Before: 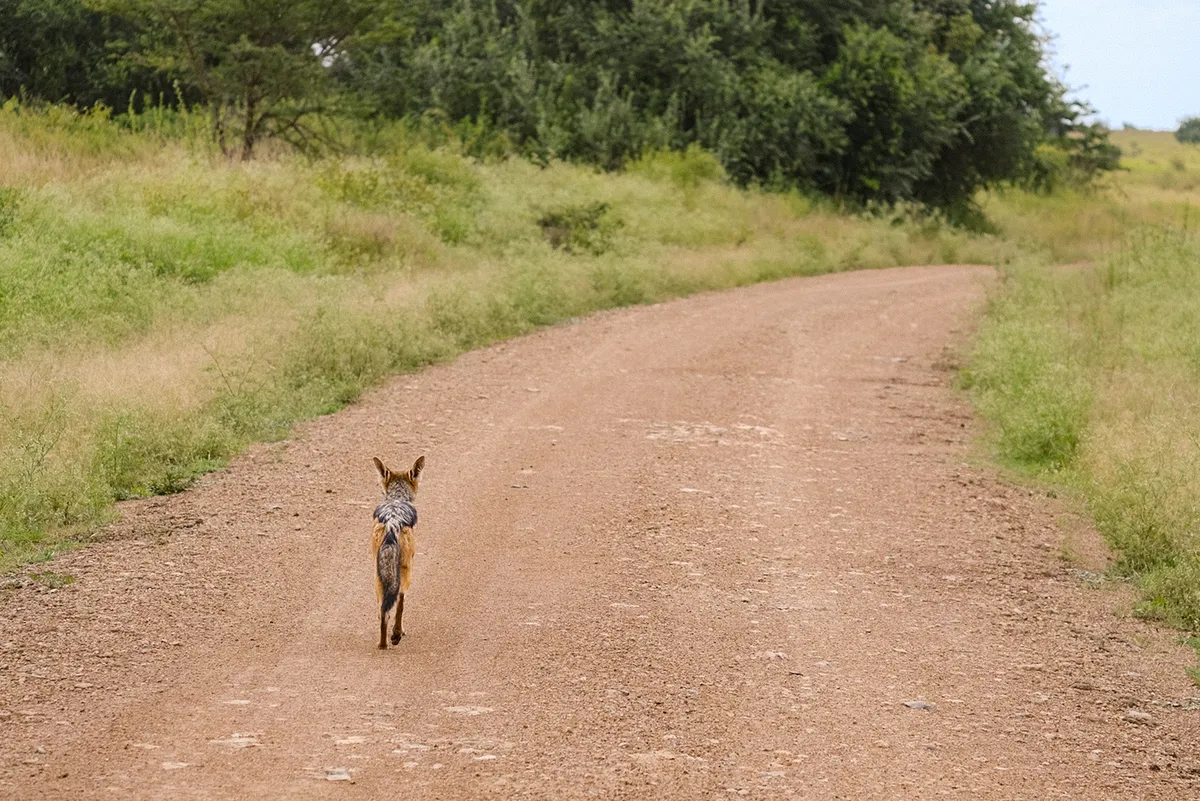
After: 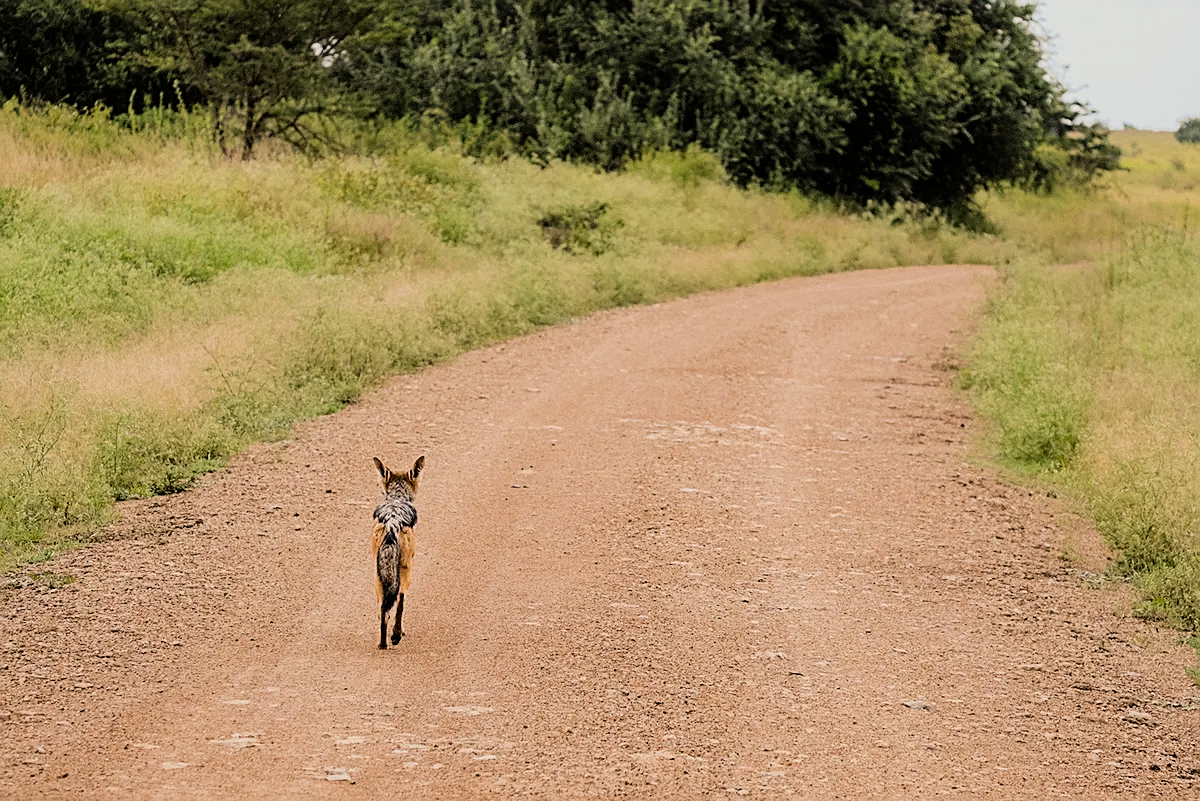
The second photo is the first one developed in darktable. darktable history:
white balance: red 1.045, blue 0.932
sharpen: on, module defaults
filmic rgb: black relative exposure -5 EV, hardness 2.88, contrast 1.3, highlights saturation mix -30%
